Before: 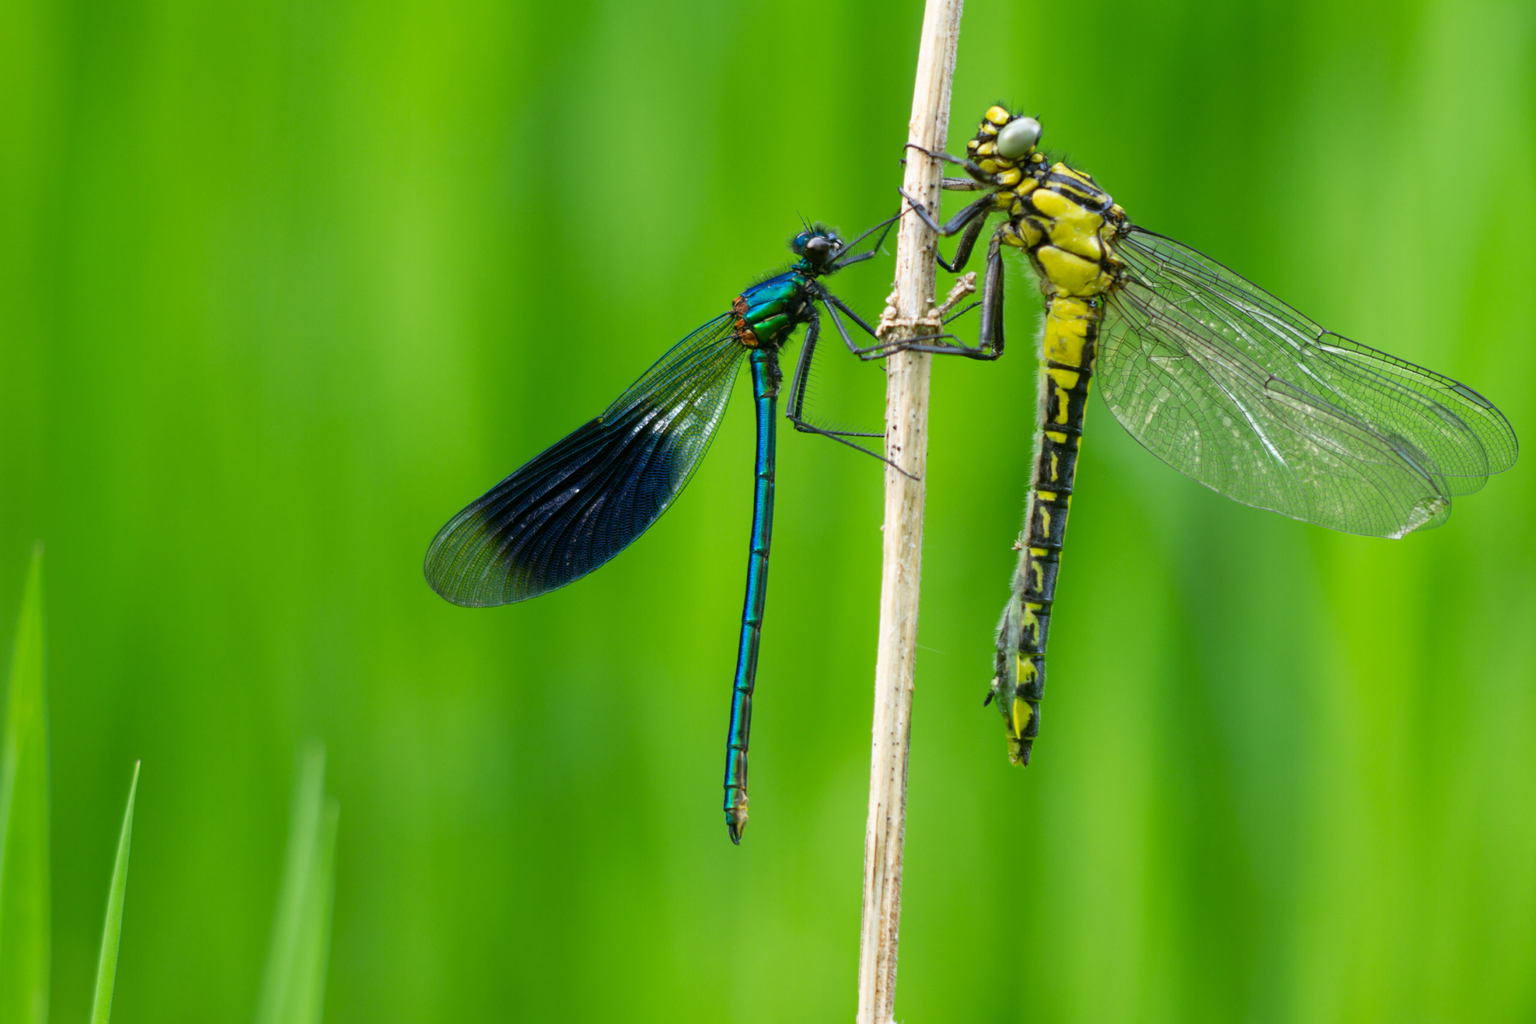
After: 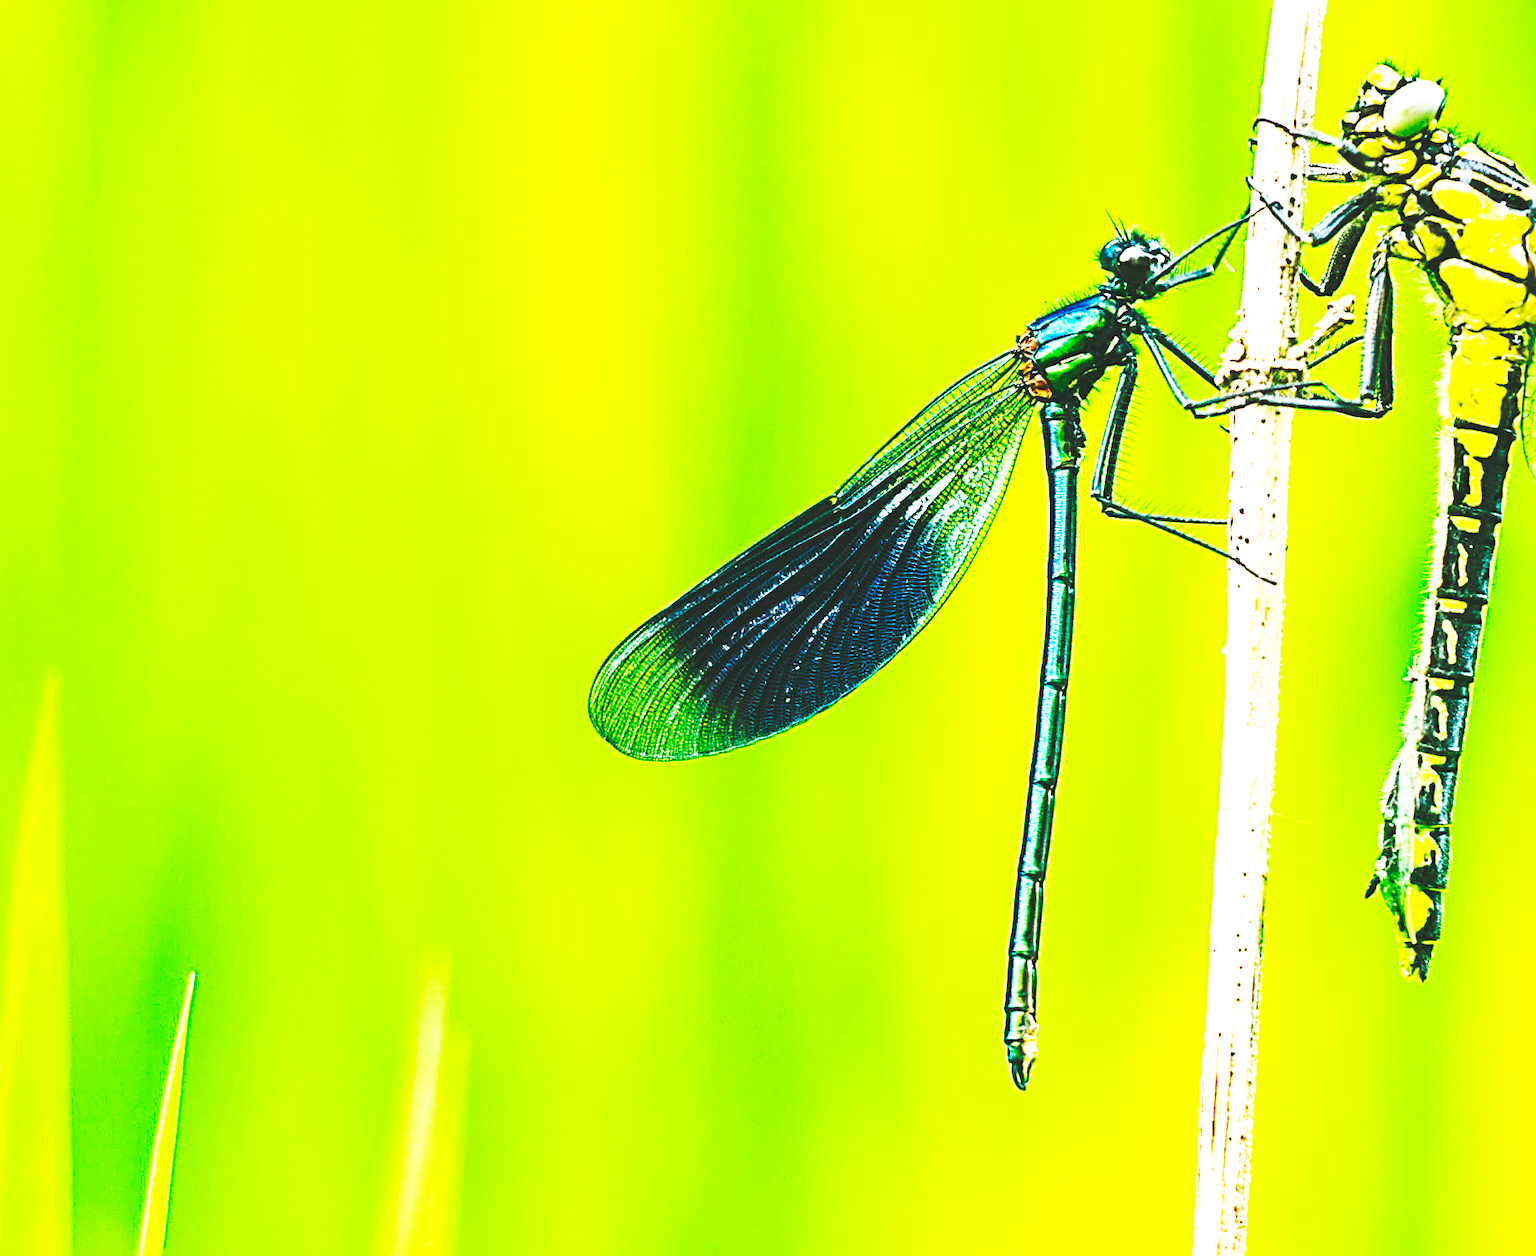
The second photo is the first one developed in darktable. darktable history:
exposure: black level correction 0, exposure 0.696 EV, compensate highlight preservation false
crop: top 5.81%, right 27.895%, bottom 5.753%
color balance rgb: shadows lift › chroma 11.376%, shadows lift › hue 134.24°, highlights gain › luminance 5.646%, highlights gain › chroma 1.282%, highlights gain › hue 88.66°, global offset › luminance 0.775%, perceptual saturation grading › global saturation 19.461%, contrast 5.071%
base curve: curves: ch0 [(0, 0.015) (0.085, 0.116) (0.134, 0.298) (0.19, 0.545) (0.296, 0.764) (0.599, 0.982) (1, 1)], preserve colors none
sharpen: radius 3.202, amount 1.728
